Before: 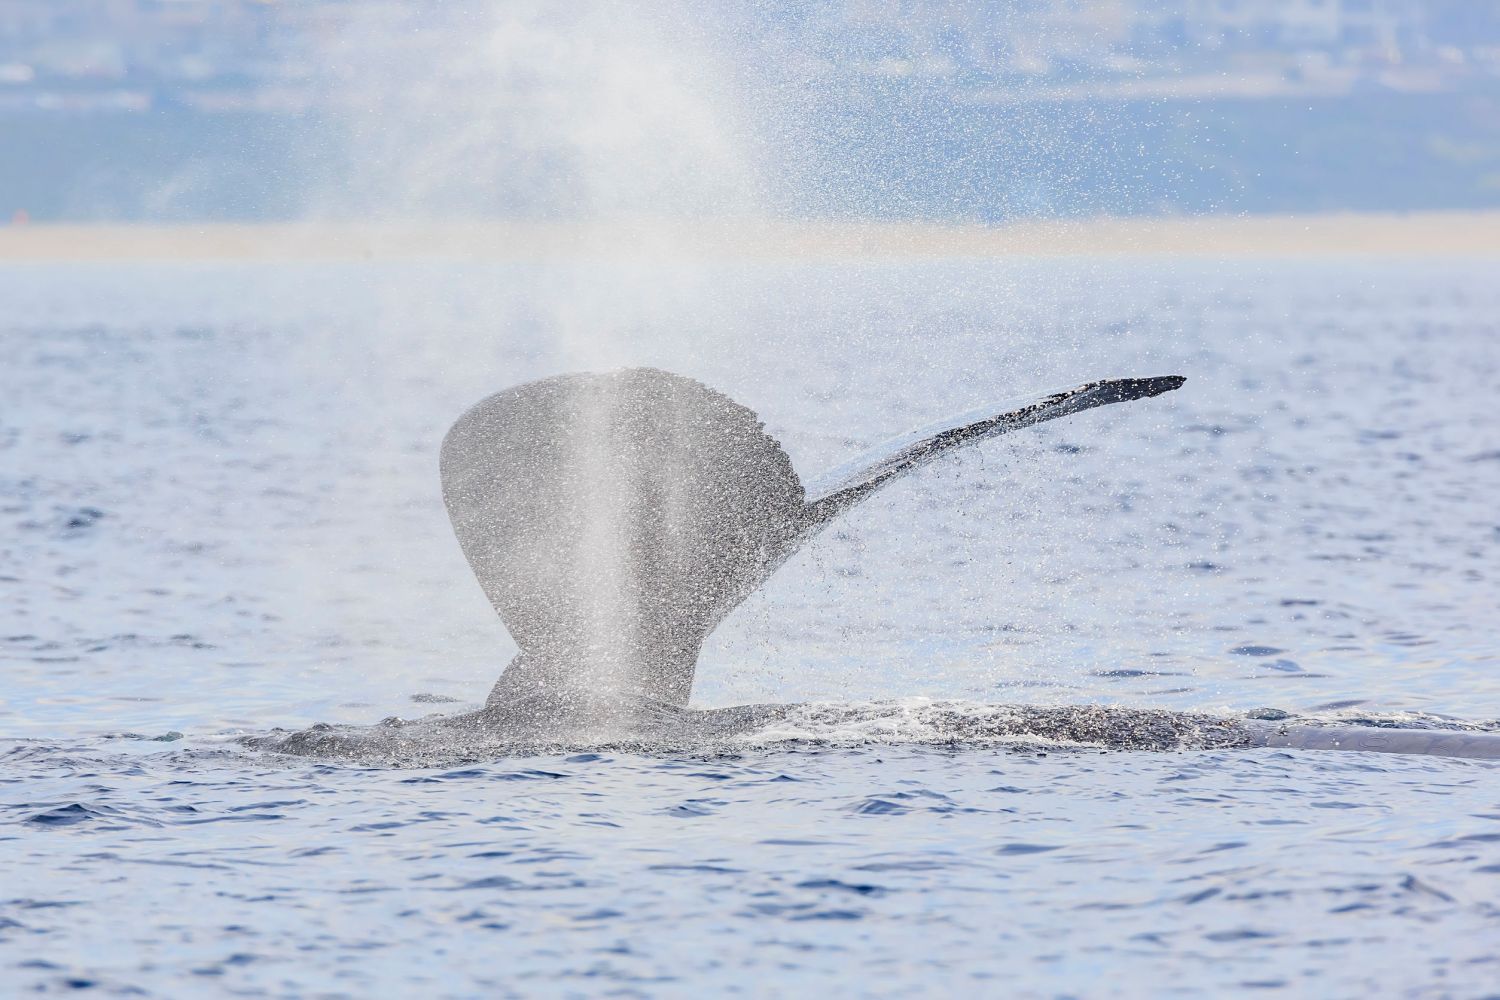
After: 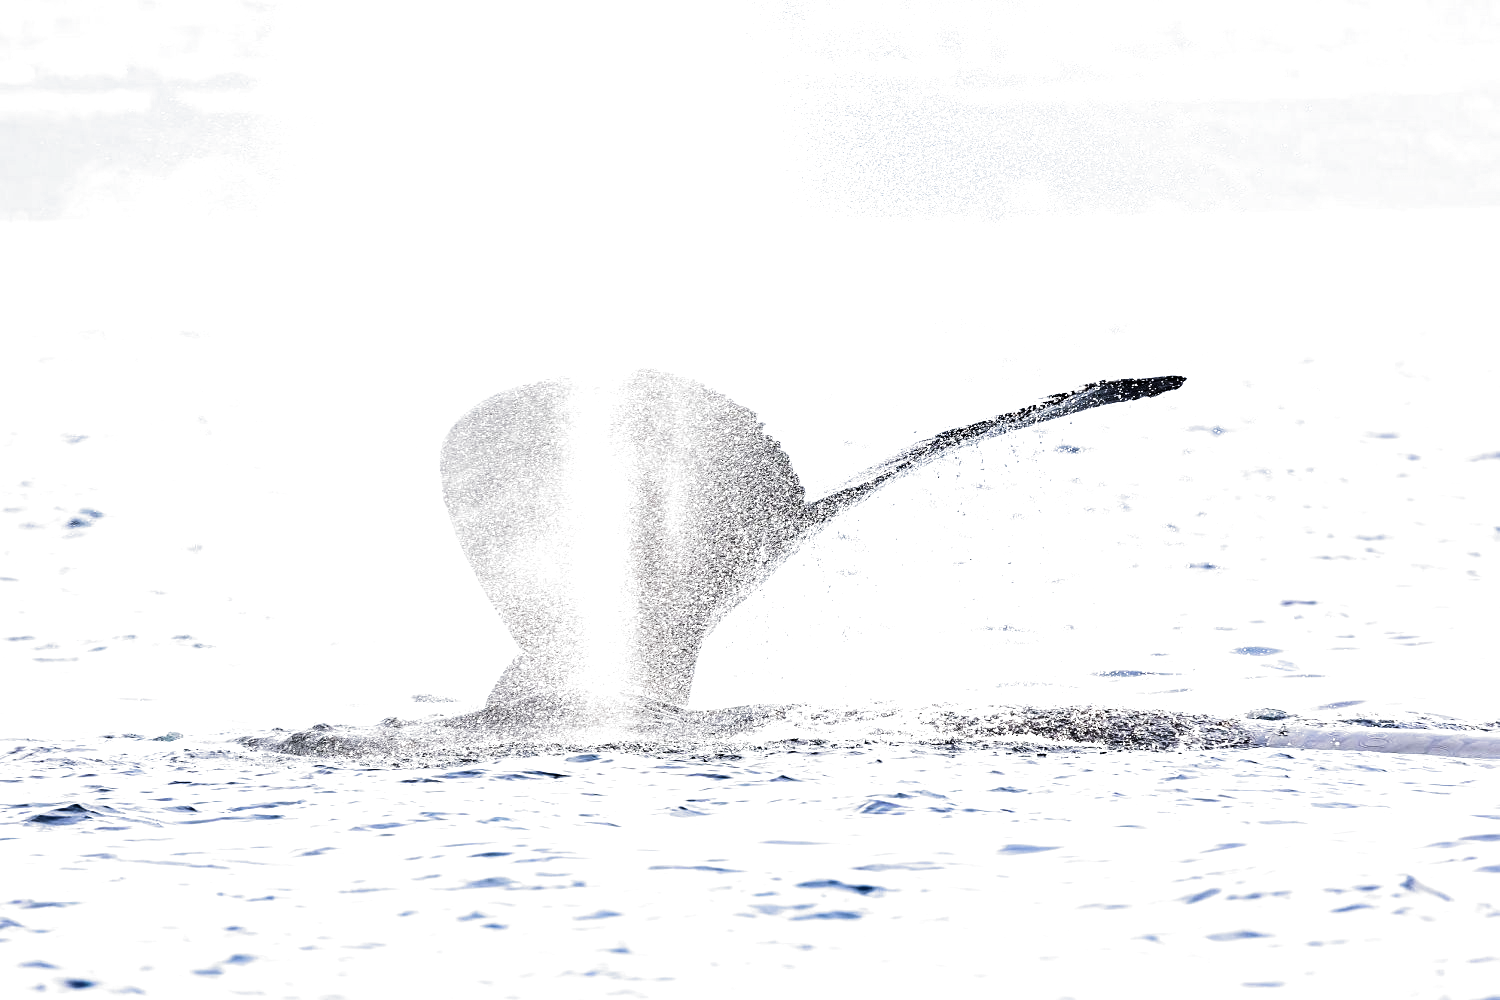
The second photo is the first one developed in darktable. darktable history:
filmic rgb: black relative exposure -8.2 EV, white relative exposure 2.2 EV, threshold 3 EV, hardness 7.11, latitude 75%, contrast 1.325, highlights saturation mix -2%, shadows ↔ highlights balance 30%, preserve chrominance RGB euclidean norm, color science v5 (2021), contrast in shadows safe, contrast in highlights safe, enable highlight reconstruction true
tone equalizer: -8 EV -0.75 EV, -7 EV -0.7 EV, -6 EV -0.6 EV, -5 EV -0.4 EV, -3 EV 0.4 EV, -2 EV 0.6 EV, -1 EV 0.7 EV, +0 EV 0.75 EV, edges refinement/feathering 500, mask exposure compensation -1.57 EV, preserve details no
exposure: exposure 0.131 EV, compensate highlight preservation false
